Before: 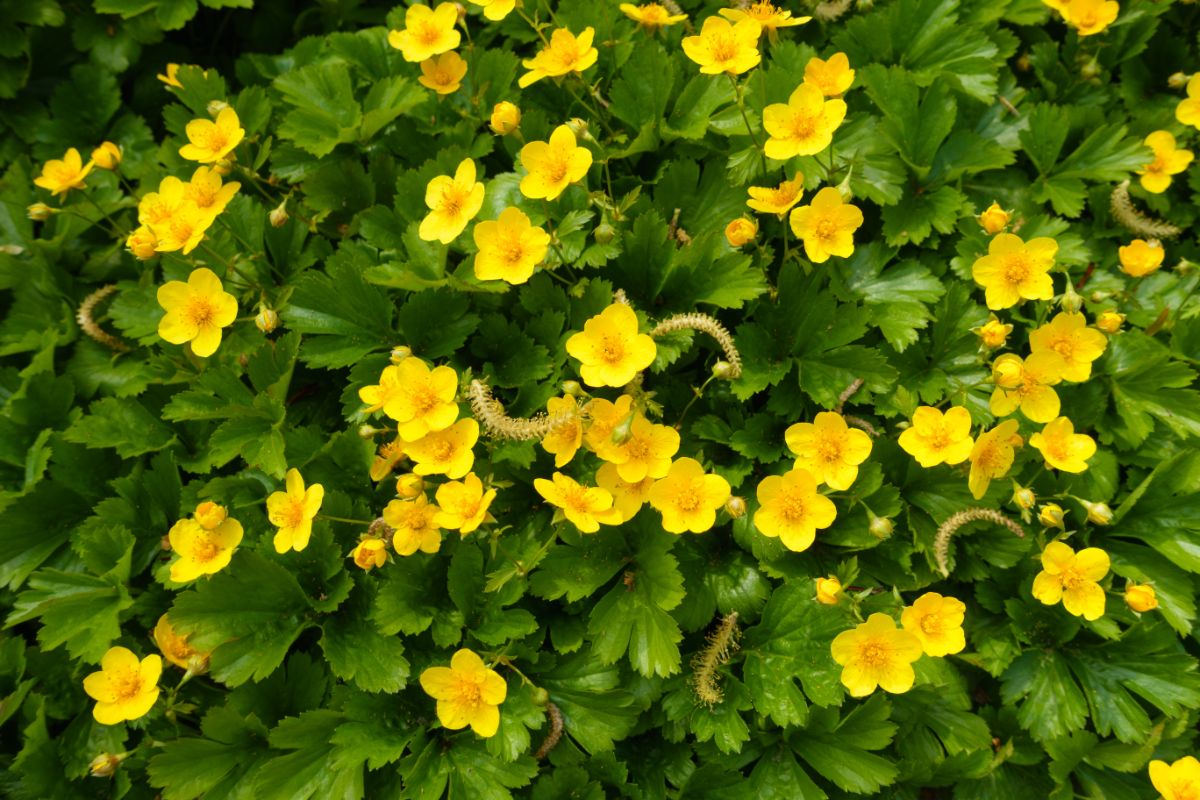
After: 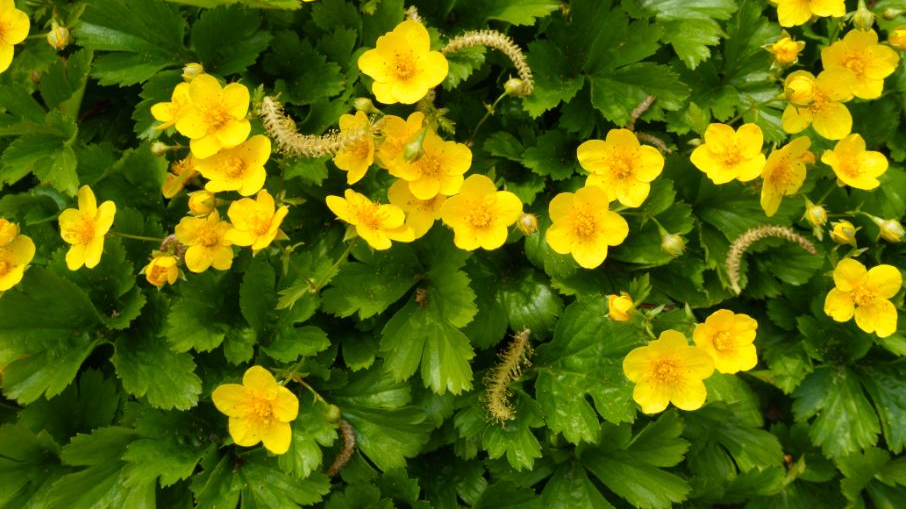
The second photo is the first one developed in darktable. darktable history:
crop and rotate: left 17.382%, top 35.47%, right 7.117%, bottom 0.874%
